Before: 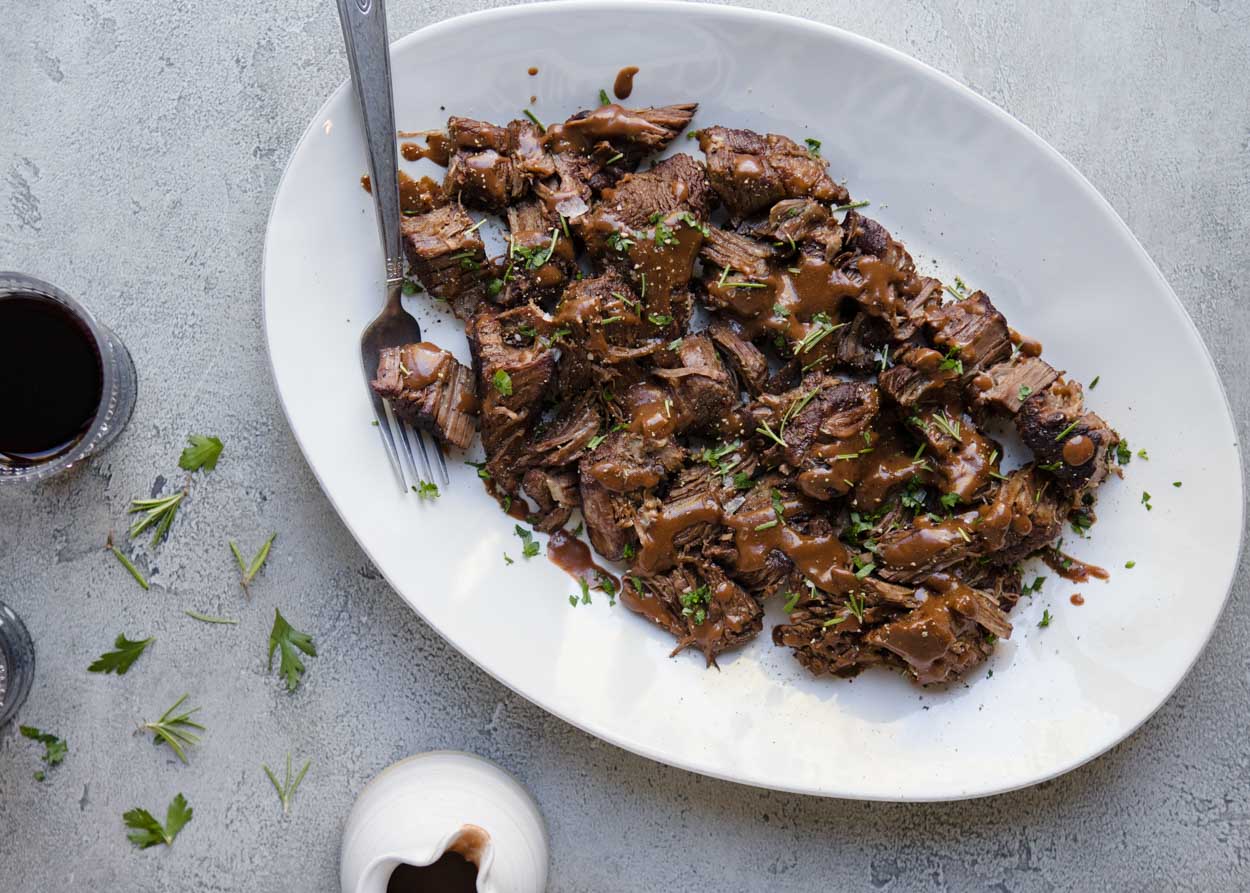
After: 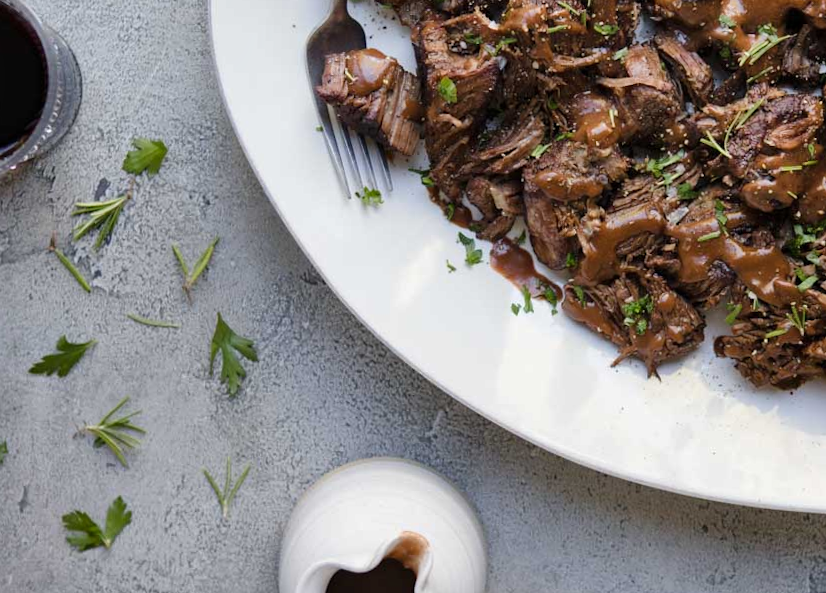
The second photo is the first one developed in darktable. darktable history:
shadows and highlights: low approximation 0.01, soften with gaussian
crop and rotate: angle -0.76°, left 3.72%, top 32.368%, right 28.942%
